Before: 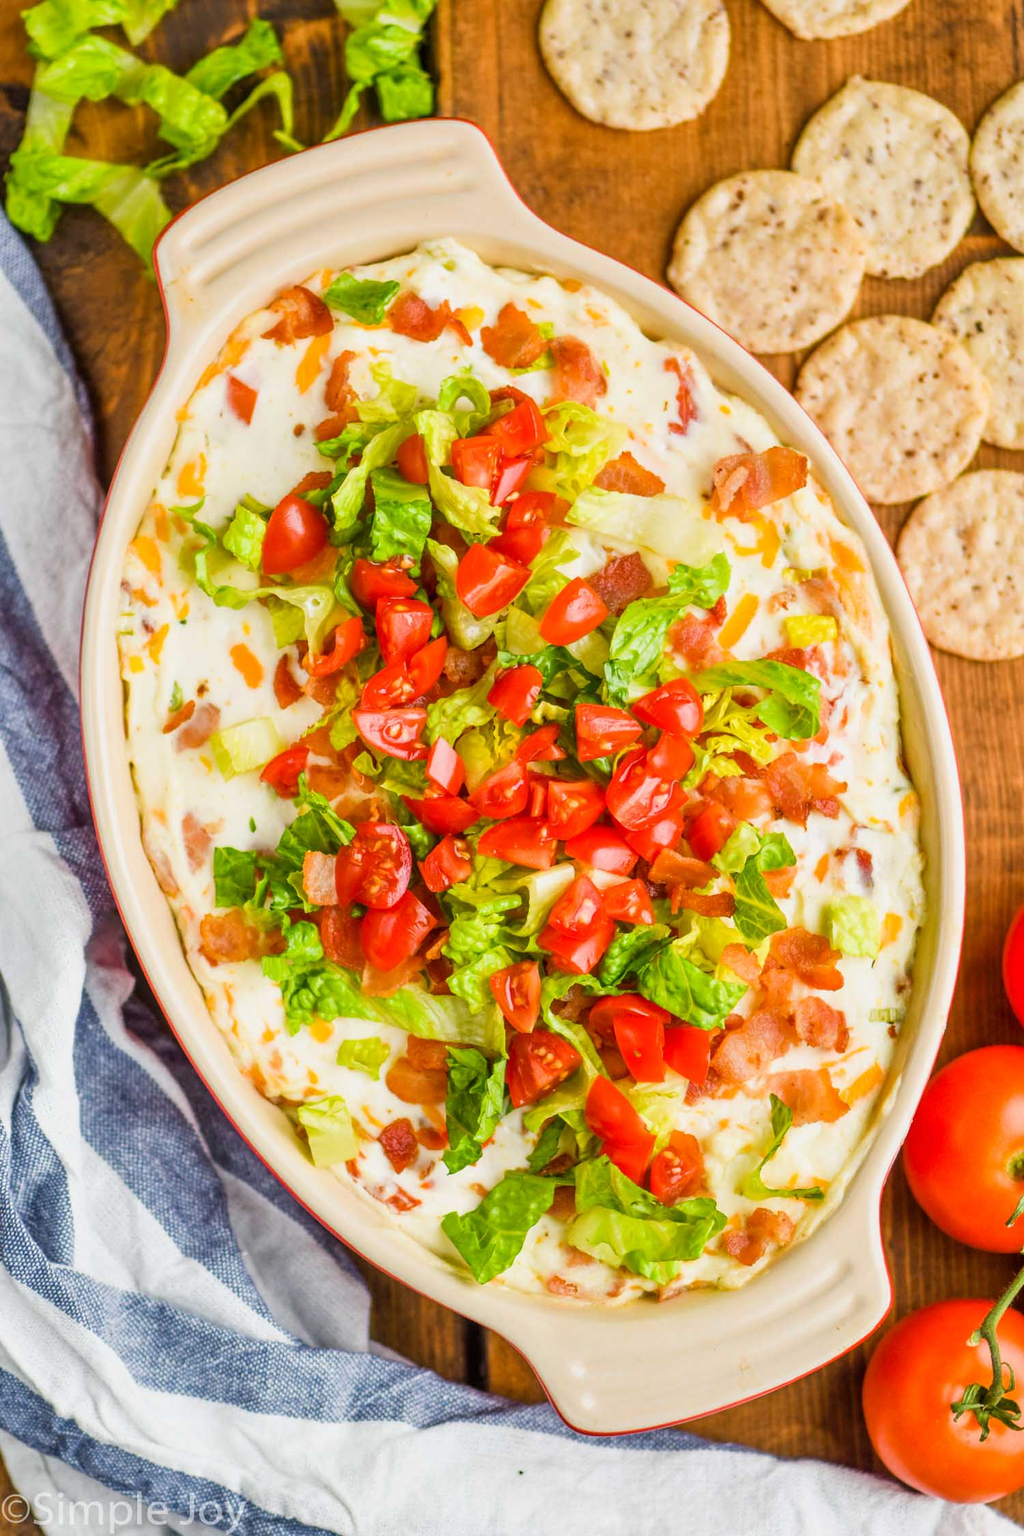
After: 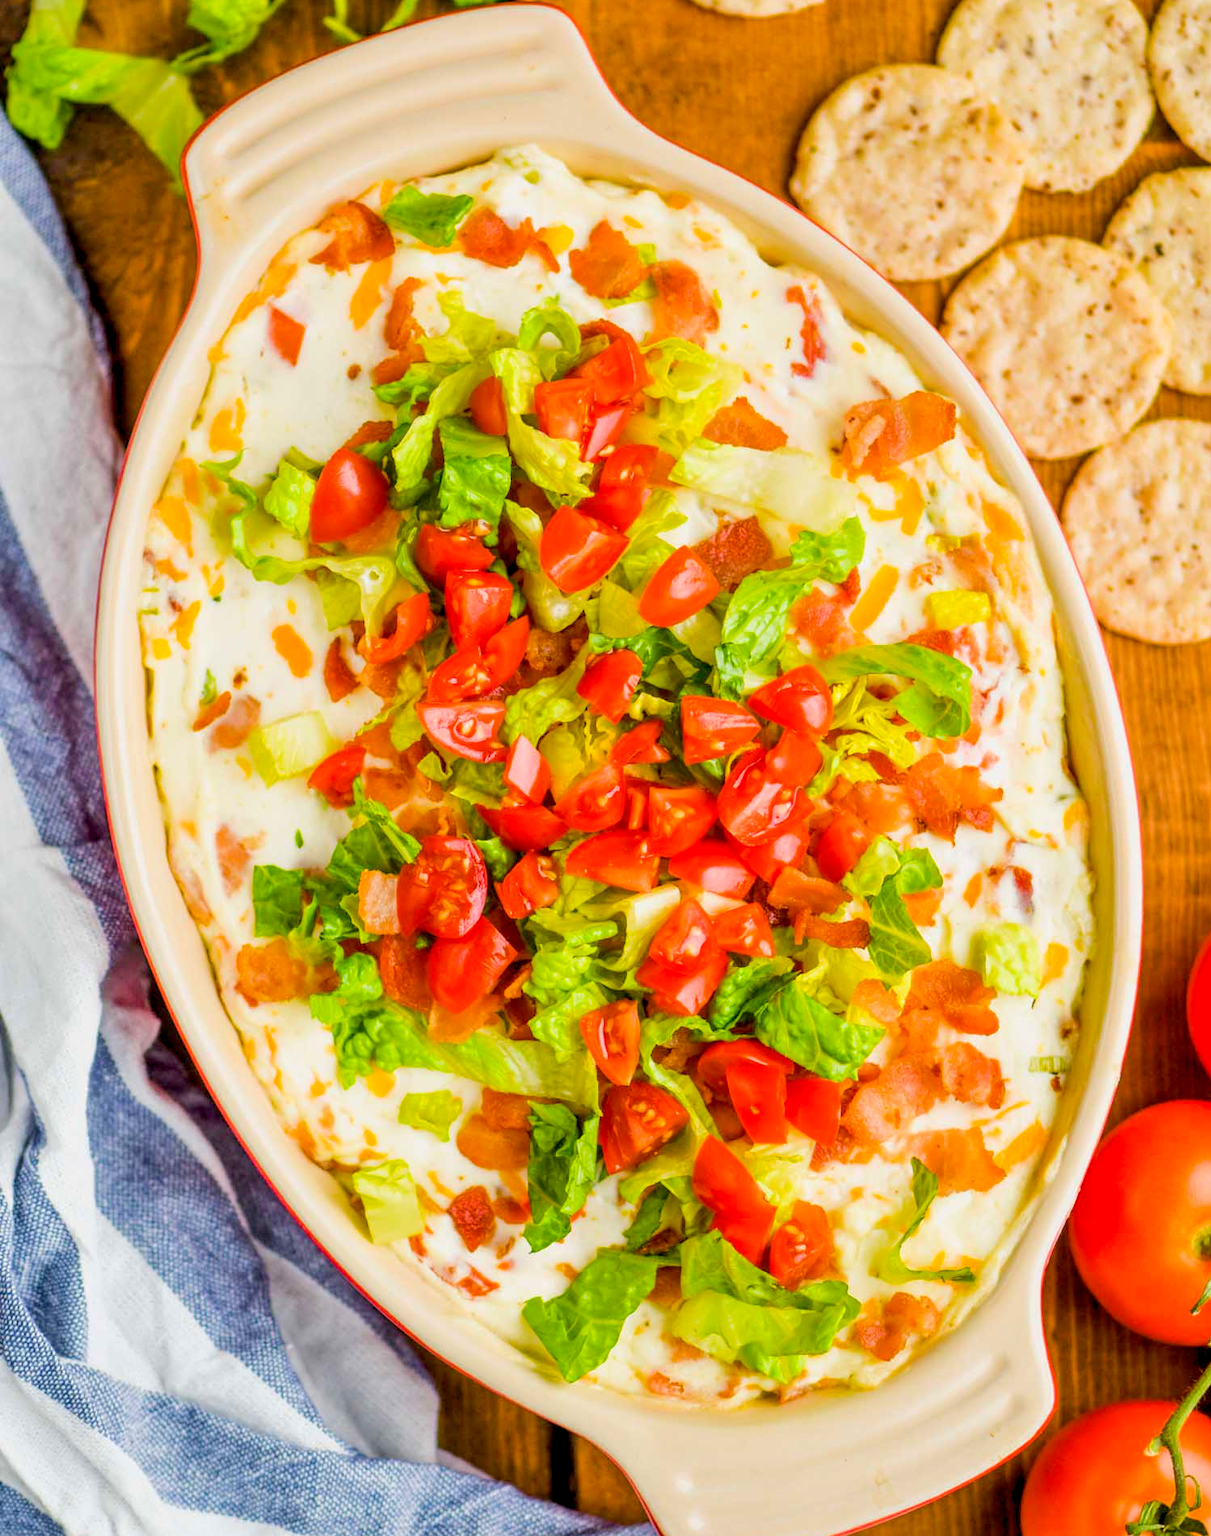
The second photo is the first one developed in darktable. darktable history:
color balance rgb: global offset › luminance -0.884%, perceptual saturation grading › global saturation 10.493%, perceptual brilliance grading › mid-tones 10.371%, perceptual brilliance grading › shadows 14.29%, global vibrance 20%
exposure: compensate highlight preservation false
crop: top 7.564%, bottom 7.944%
